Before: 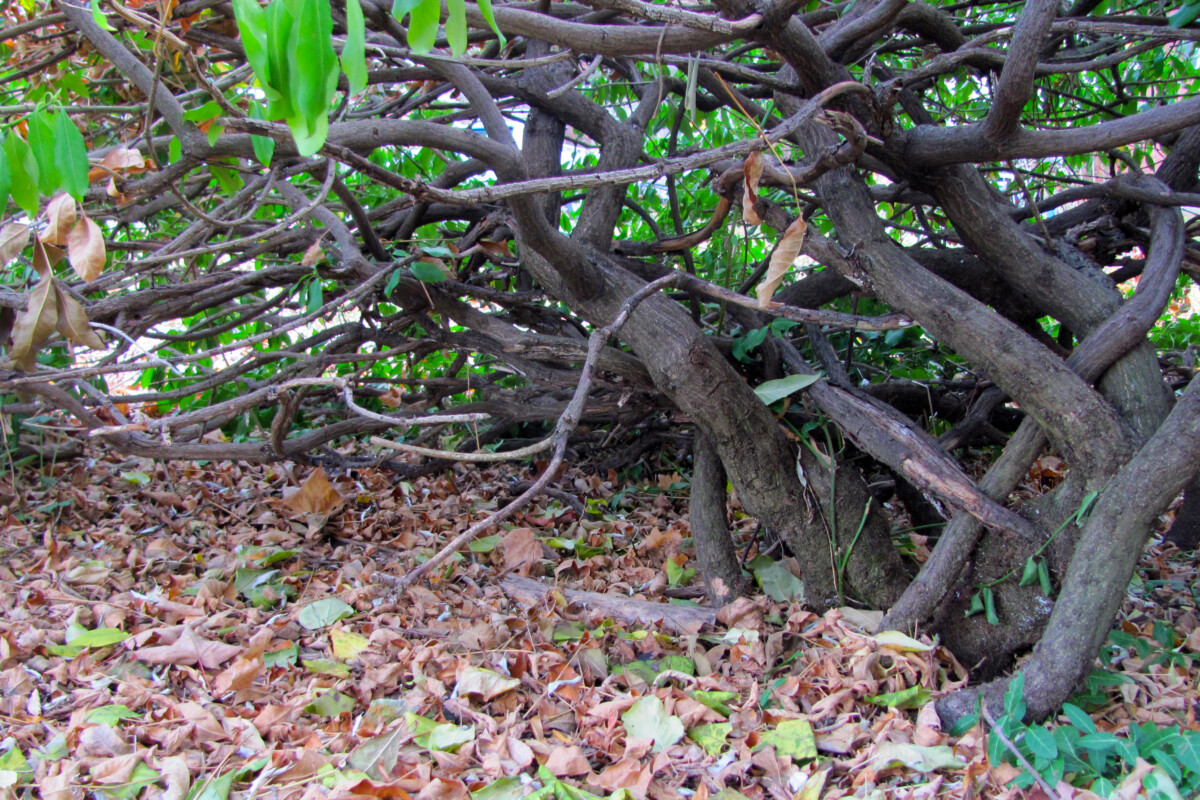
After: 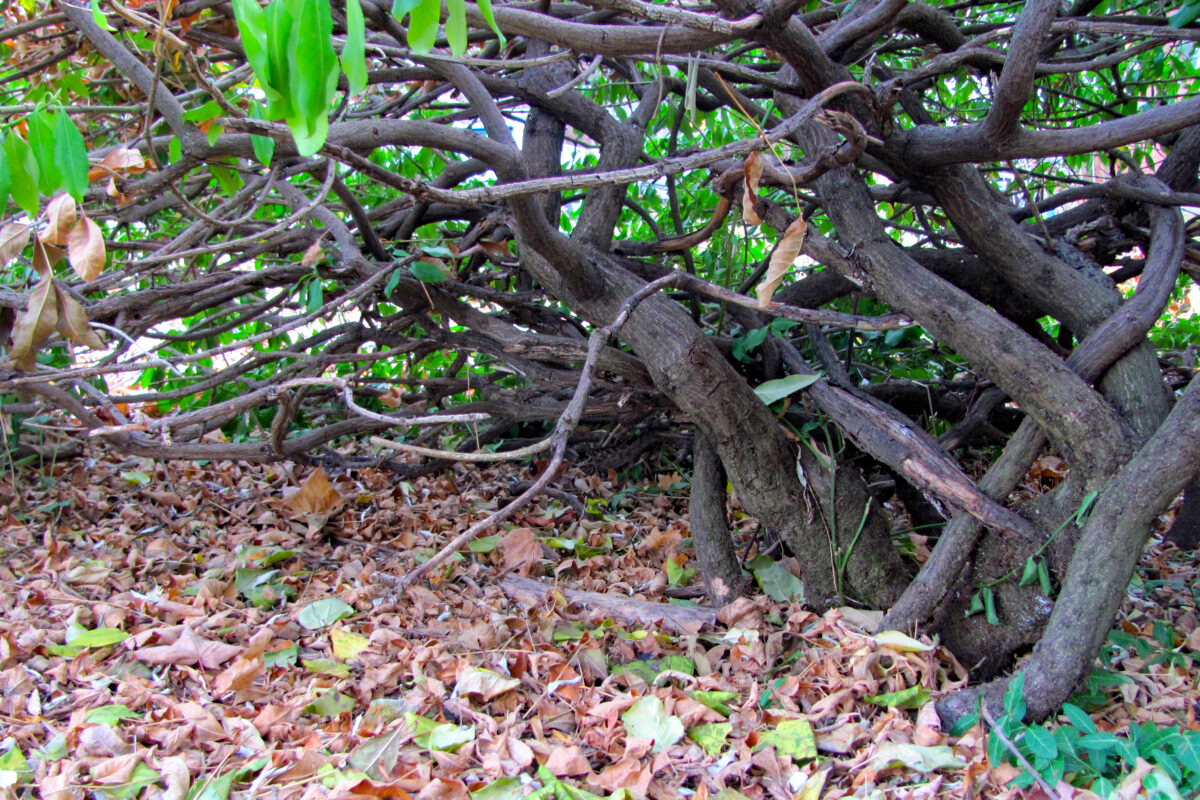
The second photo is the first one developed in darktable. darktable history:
haze removal: compatibility mode true, adaptive false
exposure: exposure 0.191 EV, compensate highlight preservation false
